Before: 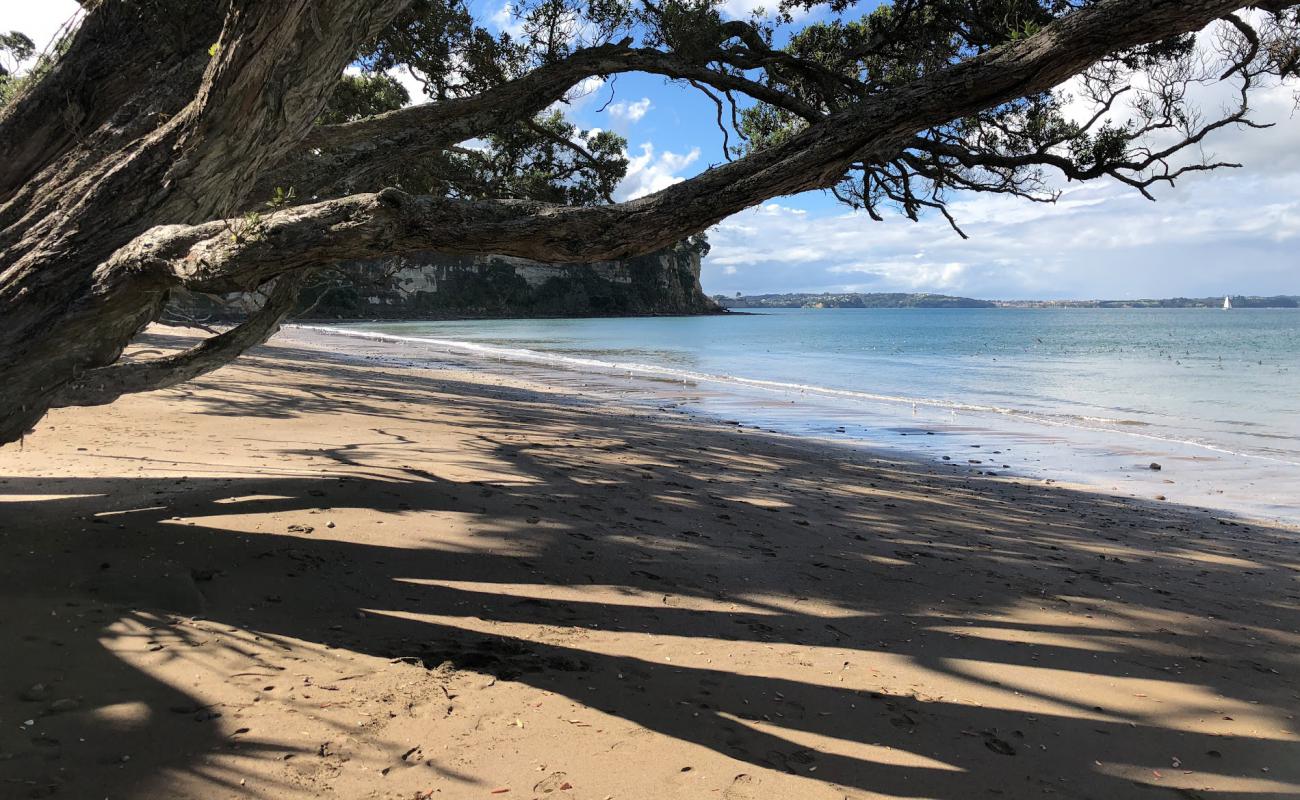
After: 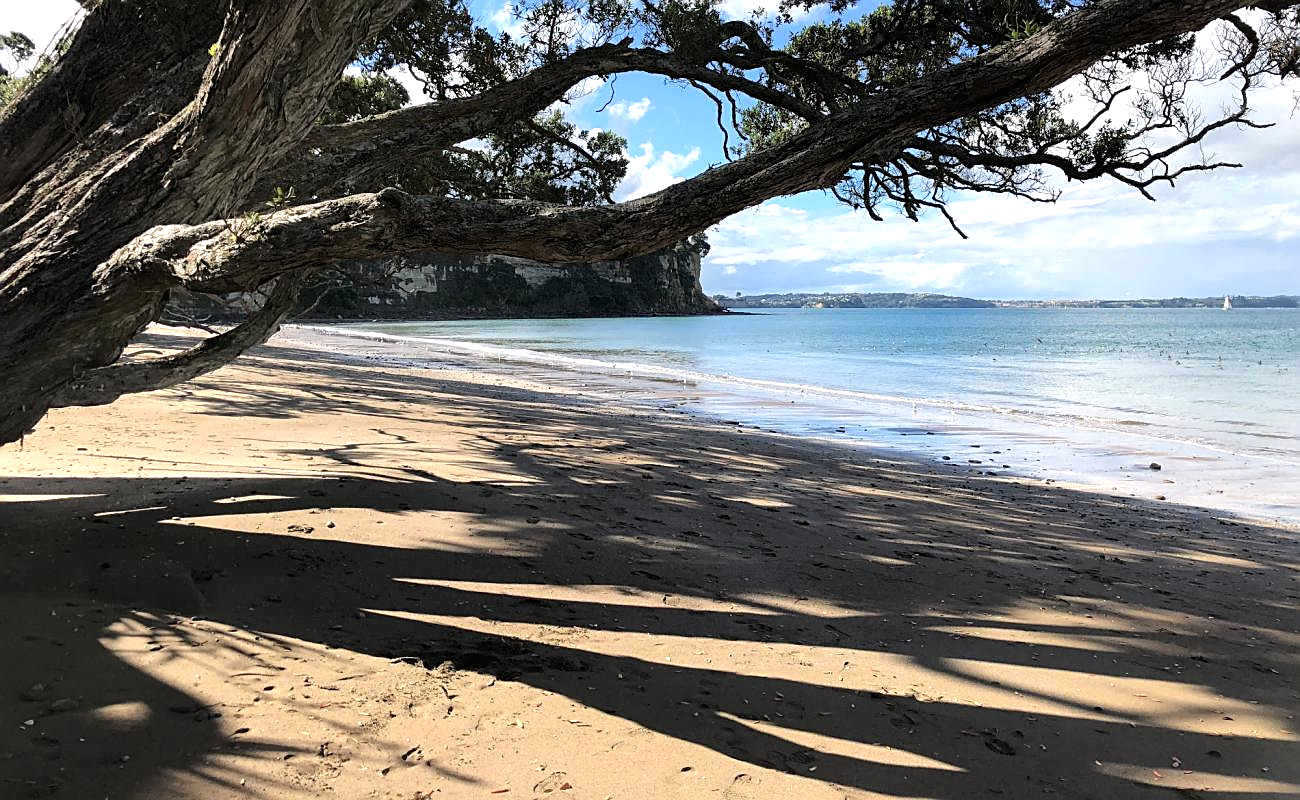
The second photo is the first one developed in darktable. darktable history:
tone equalizer: -8 EV -0.455 EV, -7 EV -0.367 EV, -6 EV -0.313 EV, -5 EV -0.199 EV, -3 EV 0.215 EV, -2 EV 0.343 EV, -1 EV 0.397 EV, +0 EV 0.439 EV
sharpen: on, module defaults
